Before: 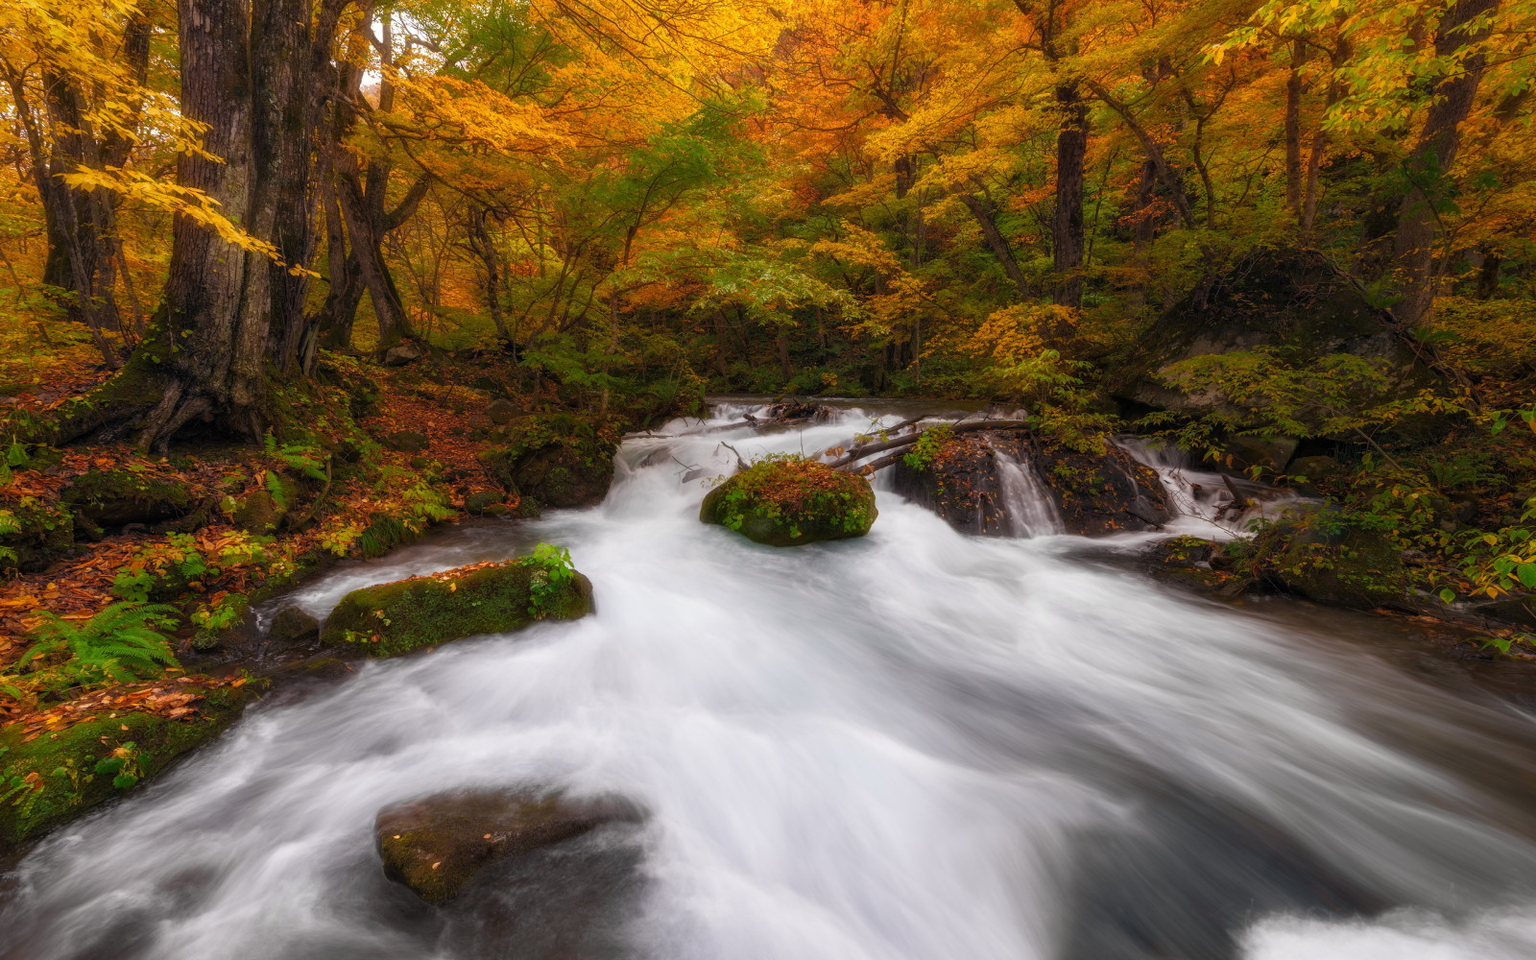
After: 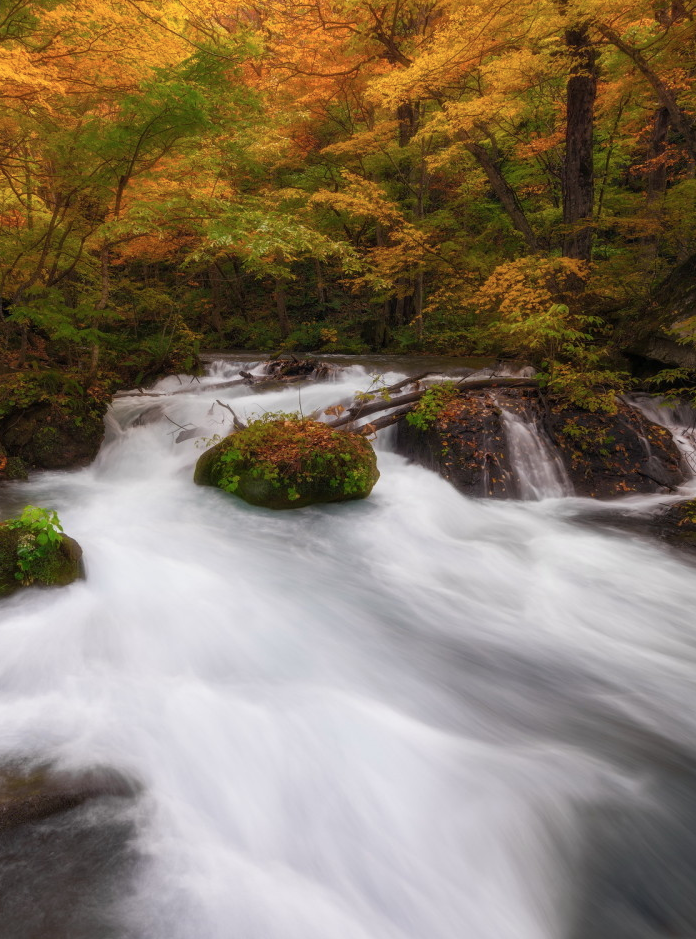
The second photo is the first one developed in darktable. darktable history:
color zones: curves: ch0 [(0, 0.5) (0.143, 0.52) (0.286, 0.5) (0.429, 0.5) (0.571, 0.5) (0.714, 0.5) (0.857, 0.5) (1, 0.5)]; ch1 [(0, 0.489) (0.155, 0.45) (0.286, 0.466) (0.429, 0.5) (0.571, 0.5) (0.714, 0.5) (0.857, 0.5) (1, 0.489)]
crop: left 33.469%, top 6.024%, right 23.001%
